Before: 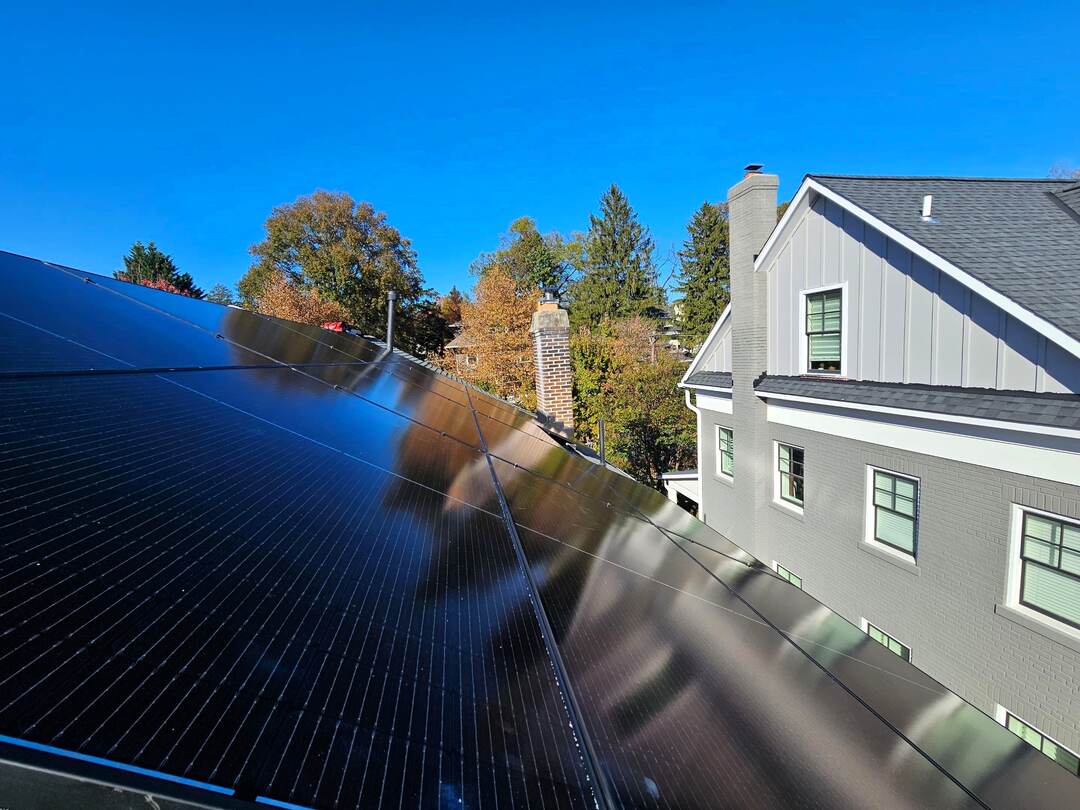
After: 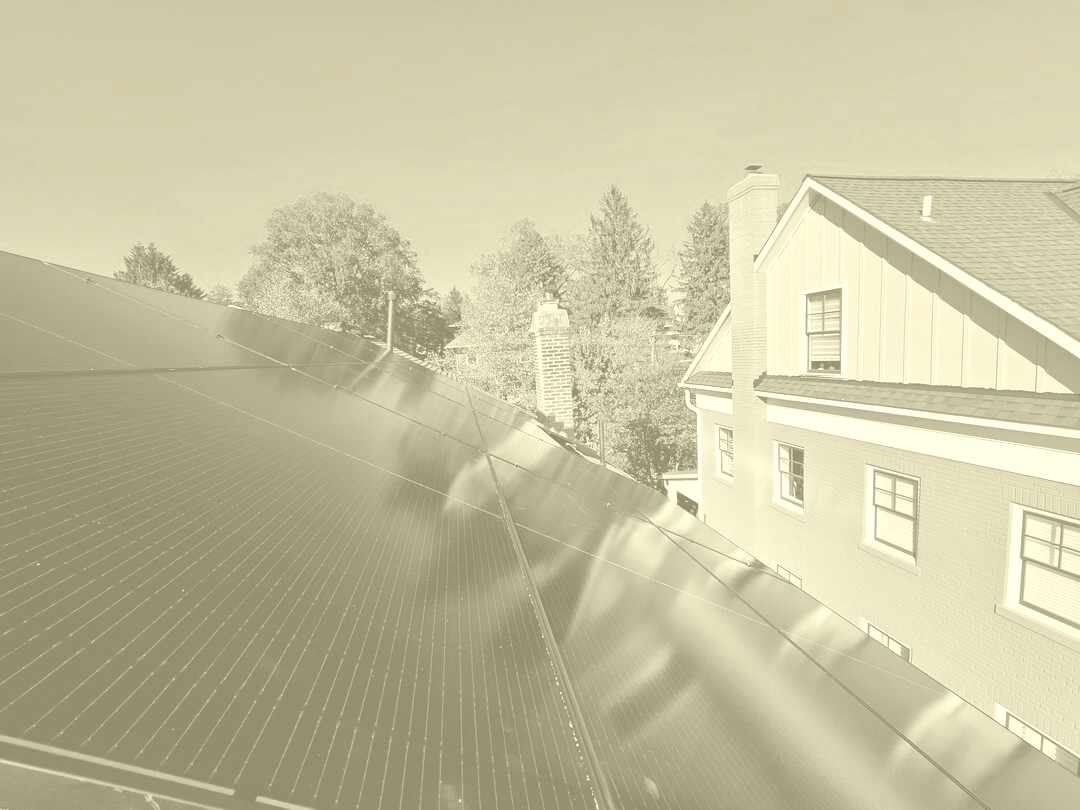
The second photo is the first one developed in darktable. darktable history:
color correction: highlights a* 17.03, highlights b* 0.205, shadows a* -15.38, shadows b* -14.56, saturation 1.5
colorize: hue 43.2°, saturation 40%, version 1
velvia: strength 45%
